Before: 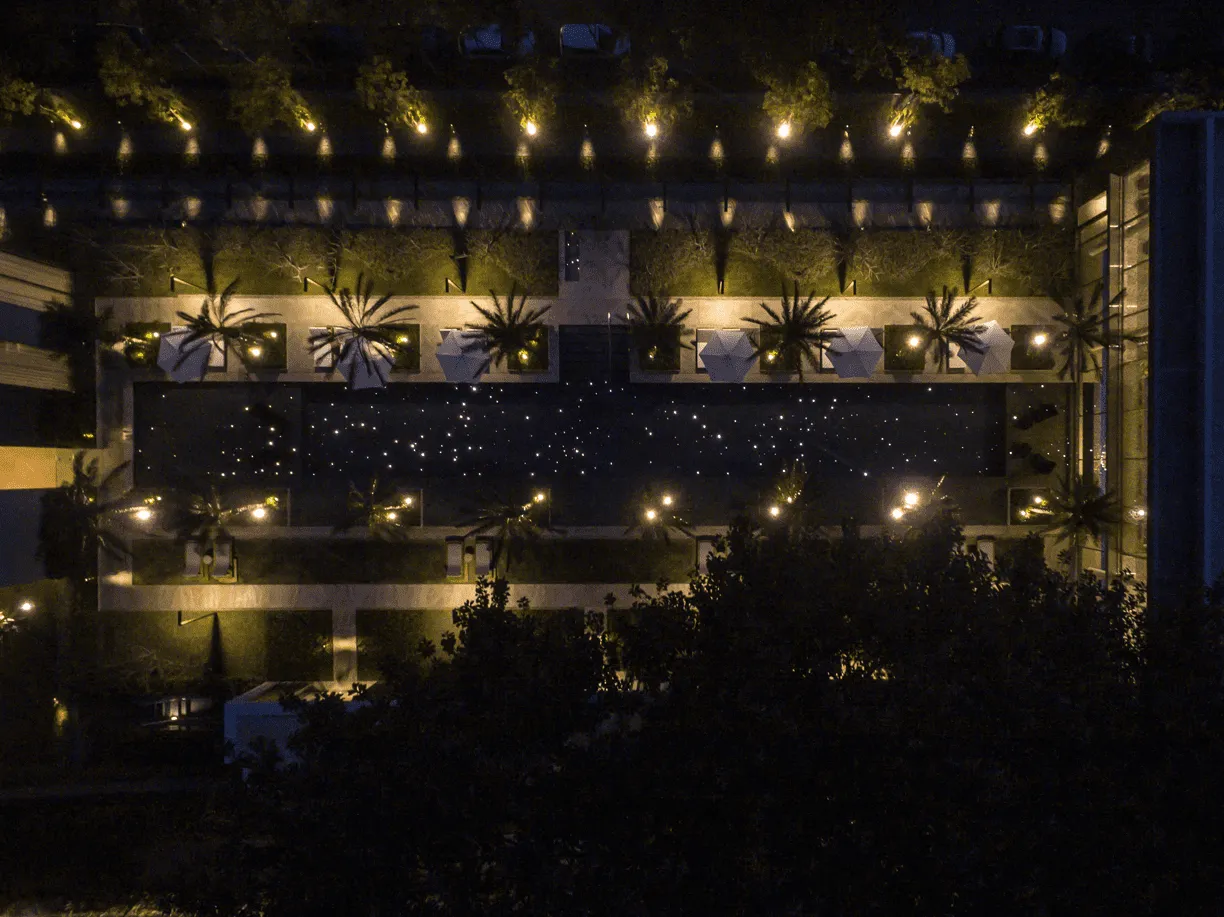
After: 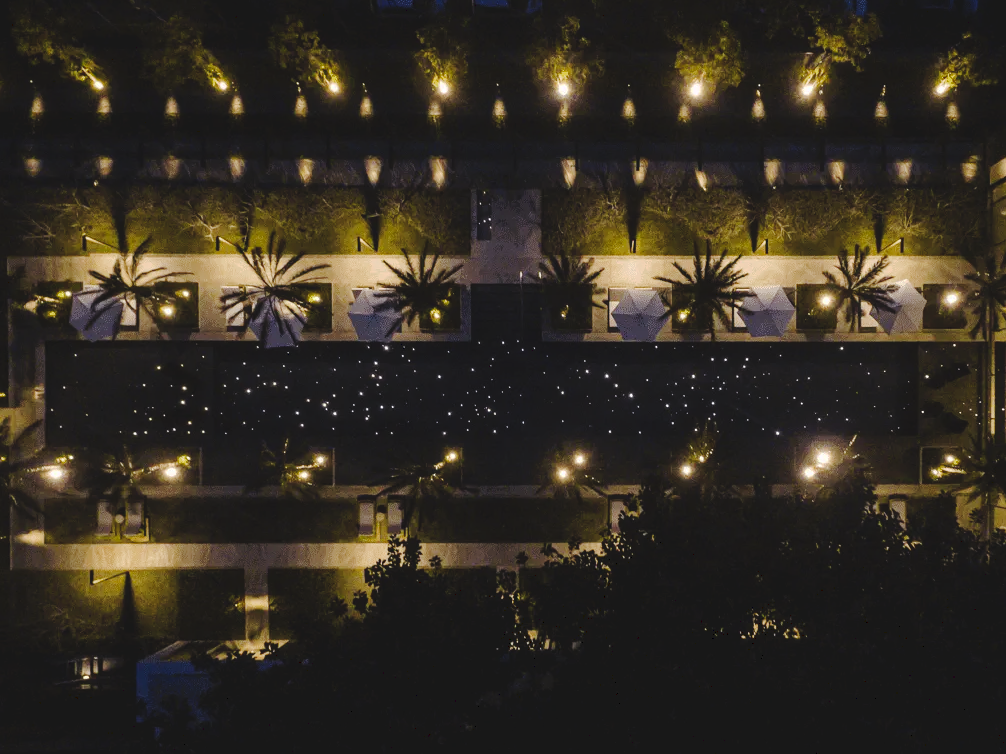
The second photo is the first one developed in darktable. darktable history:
crop and rotate: left 7.196%, top 4.574%, right 10.605%, bottom 13.178%
tone curve: curves: ch0 [(0, 0) (0.003, 0.077) (0.011, 0.08) (0.025, 0.083) (0.044, 0.095) (0.069, 0.106) (0.1, 0.12) (0.136, 0.144) (0.177, 0.185) (0.224, 0.231) (0.277, 0.297) (0.335, 0.382) (0.399, 0.471) (0.468, 0.553) (0.543, 0.623) (0.623, 0.689) (0.709, 0.75) (0.801, 0.81) (0.898, 0.873) (1, 1)], preserve colors none
